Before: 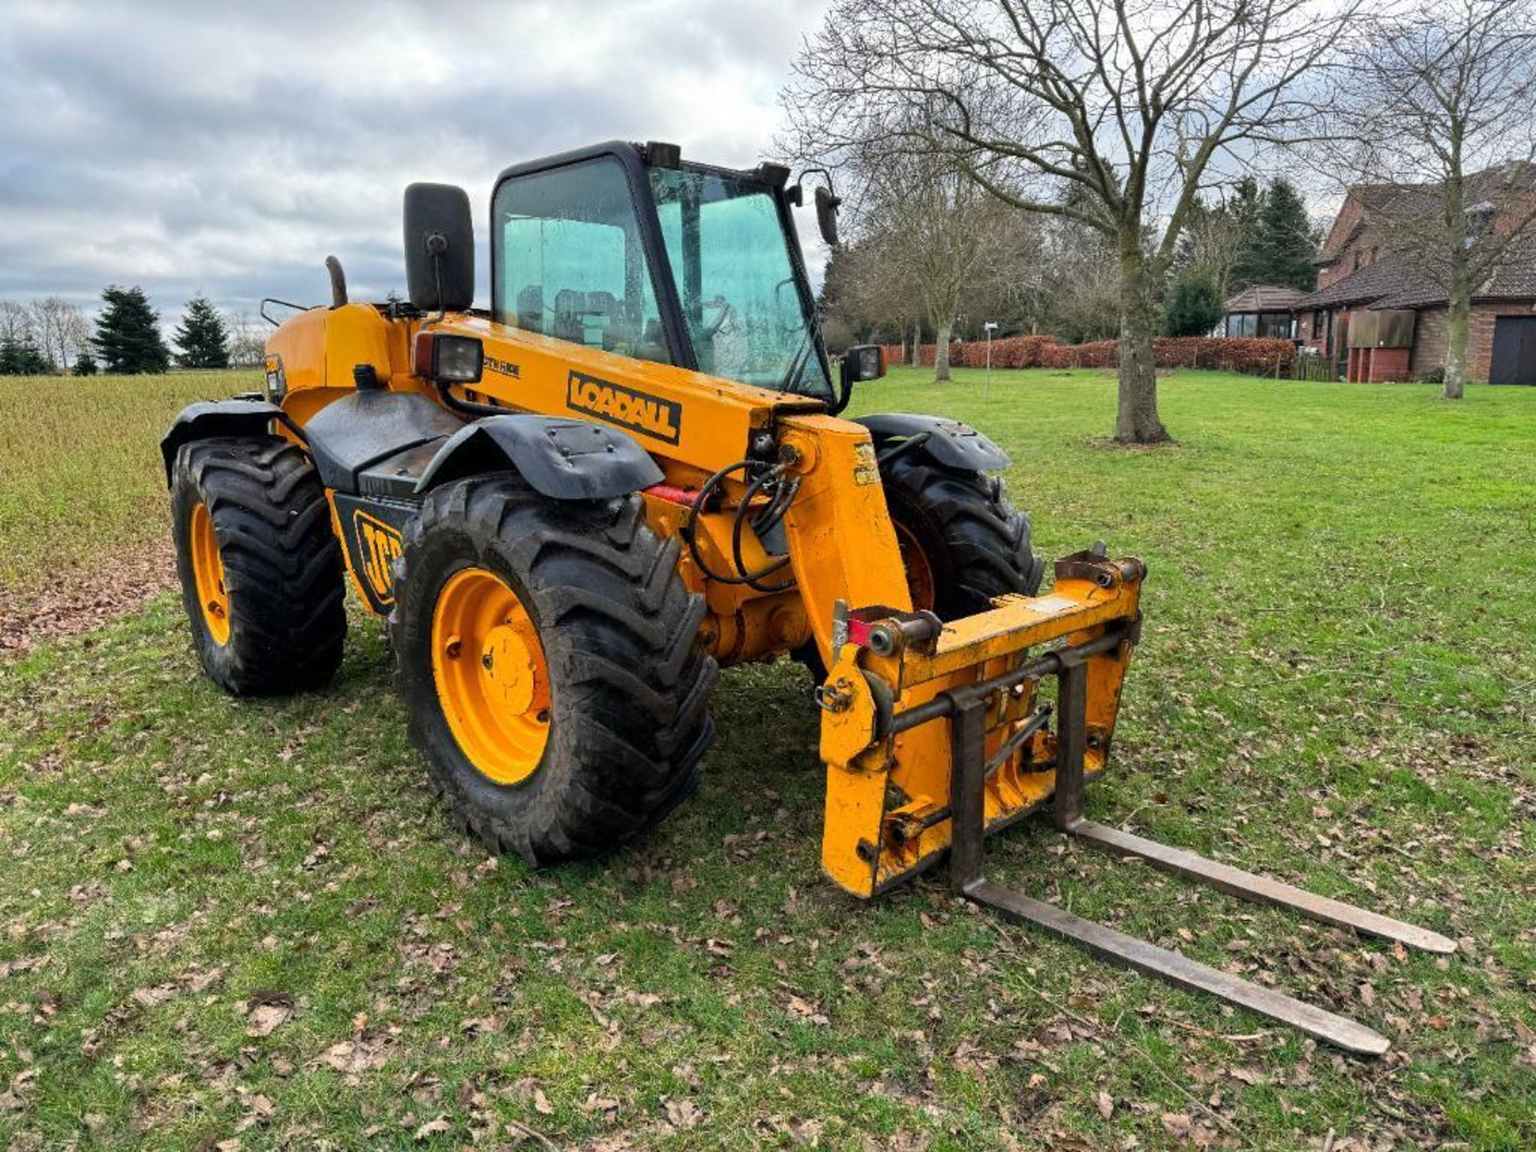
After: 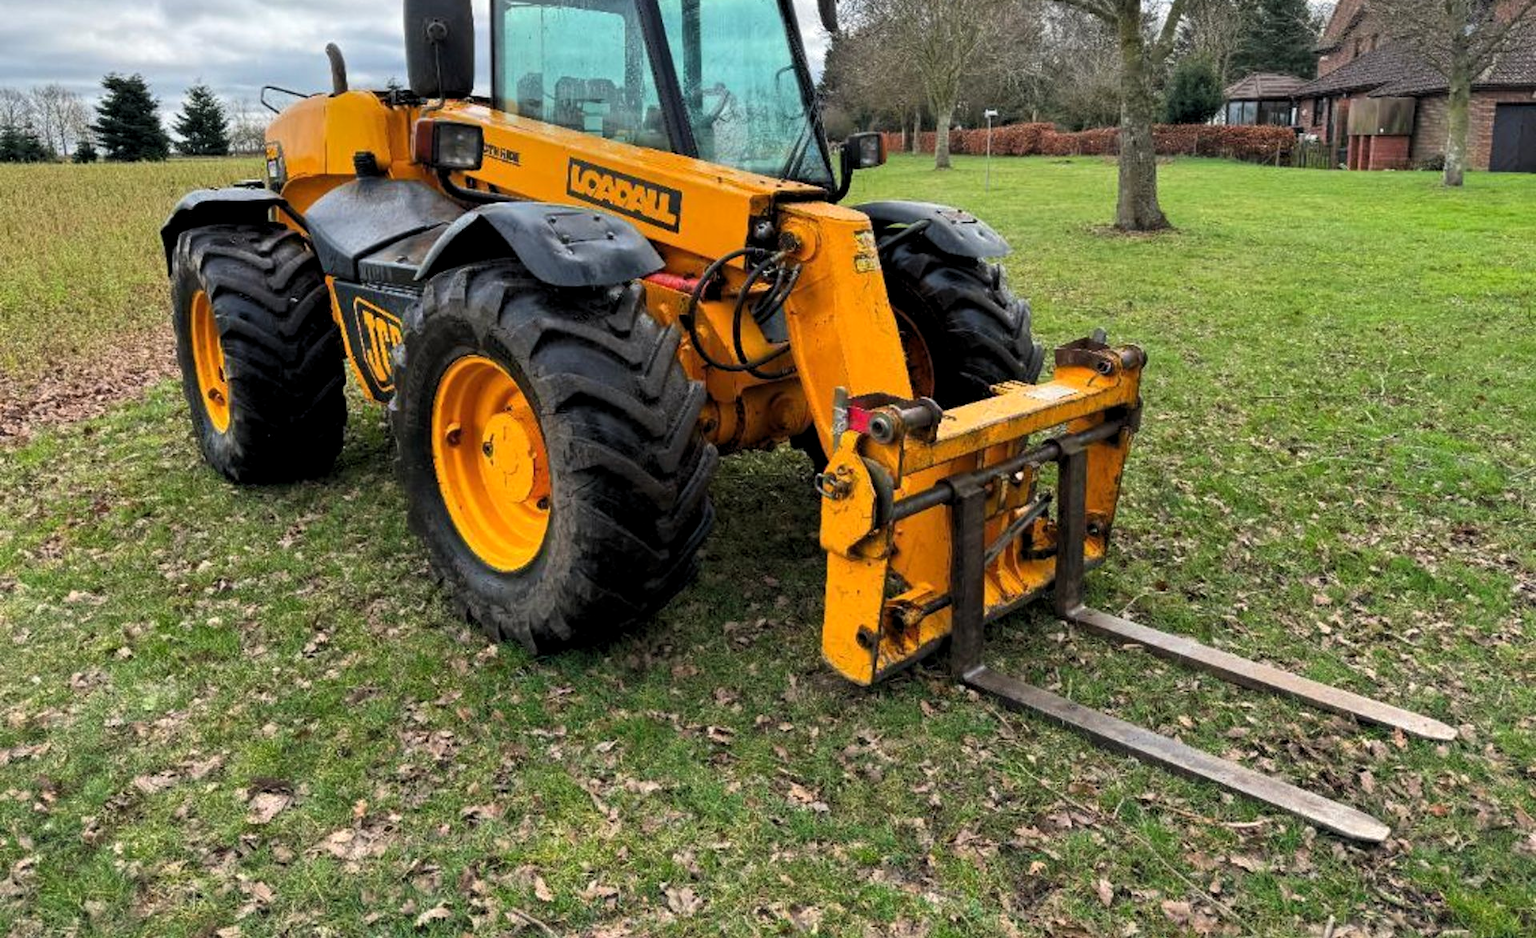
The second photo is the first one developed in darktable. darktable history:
levels: levels [0.031, 0.5, 0.969]
crop and rotate: top 18.507%
